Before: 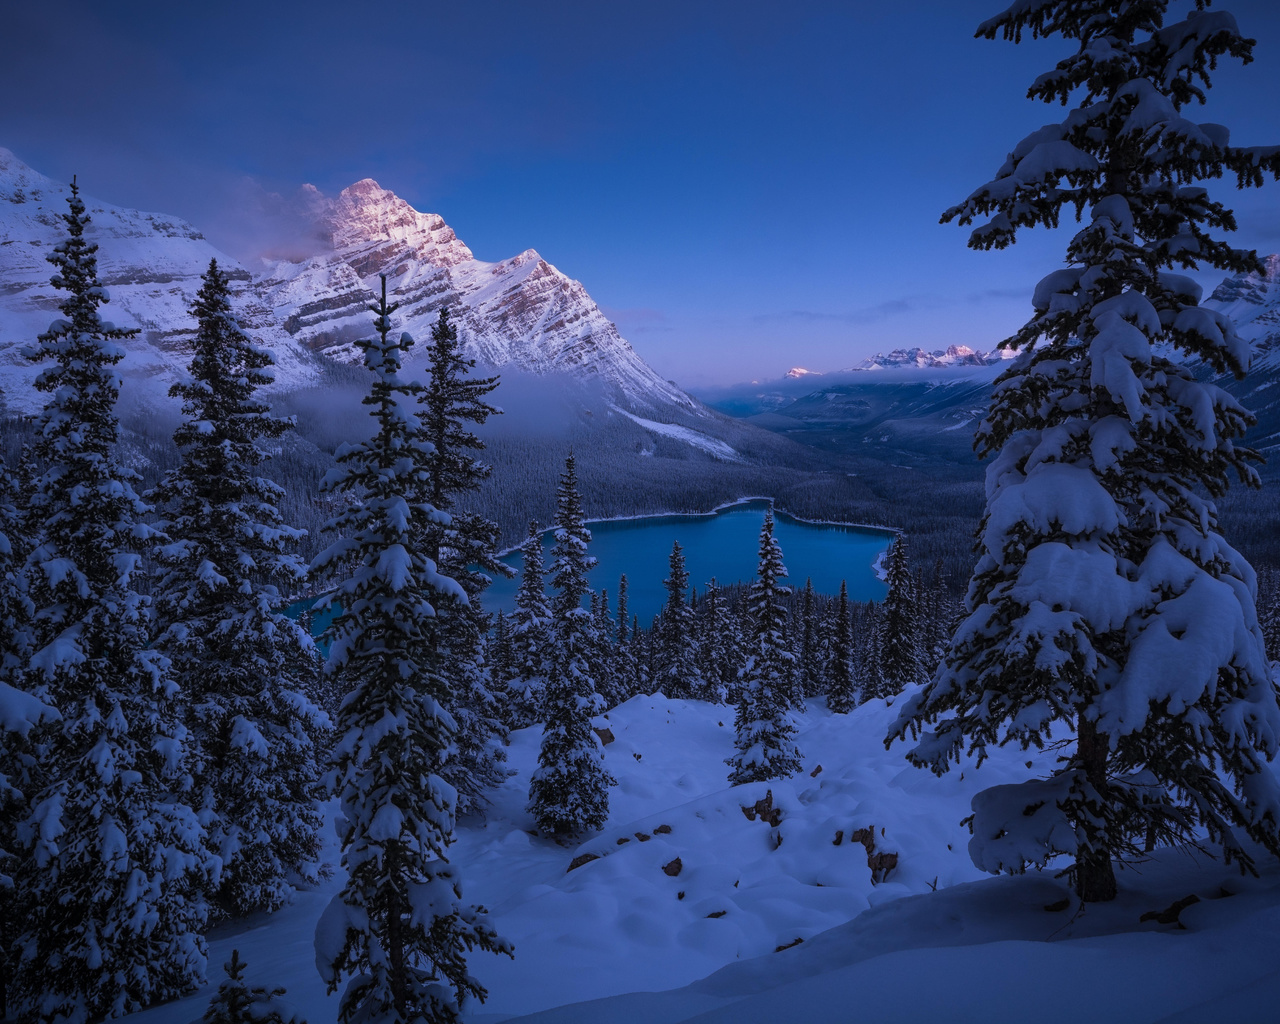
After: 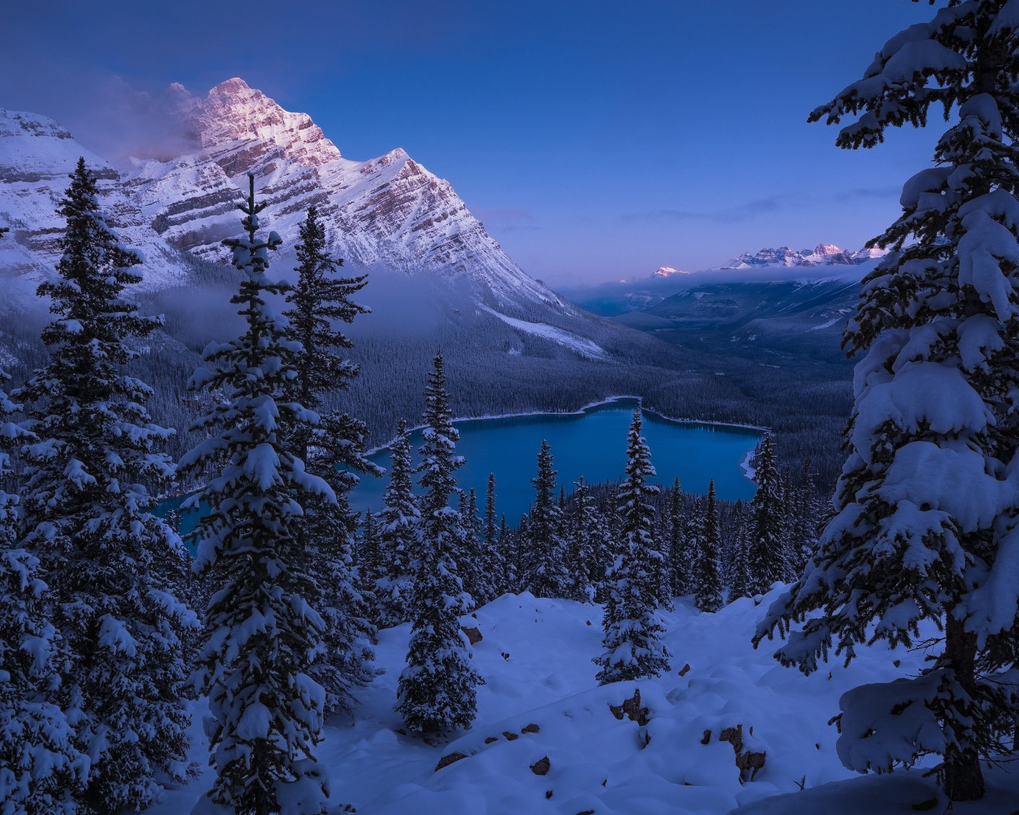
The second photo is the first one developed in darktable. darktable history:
crop and rotate: left 10.381%, top 9.893%, right 10.007%, bottom 10.51%
